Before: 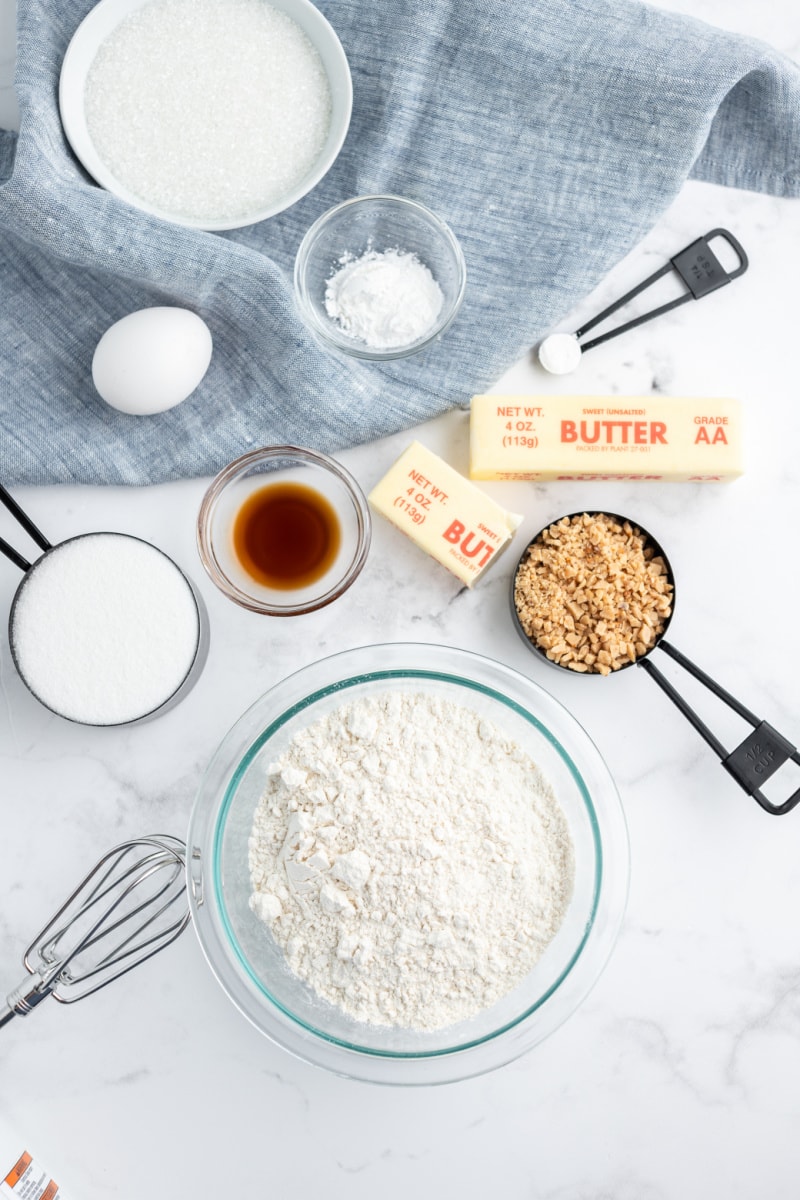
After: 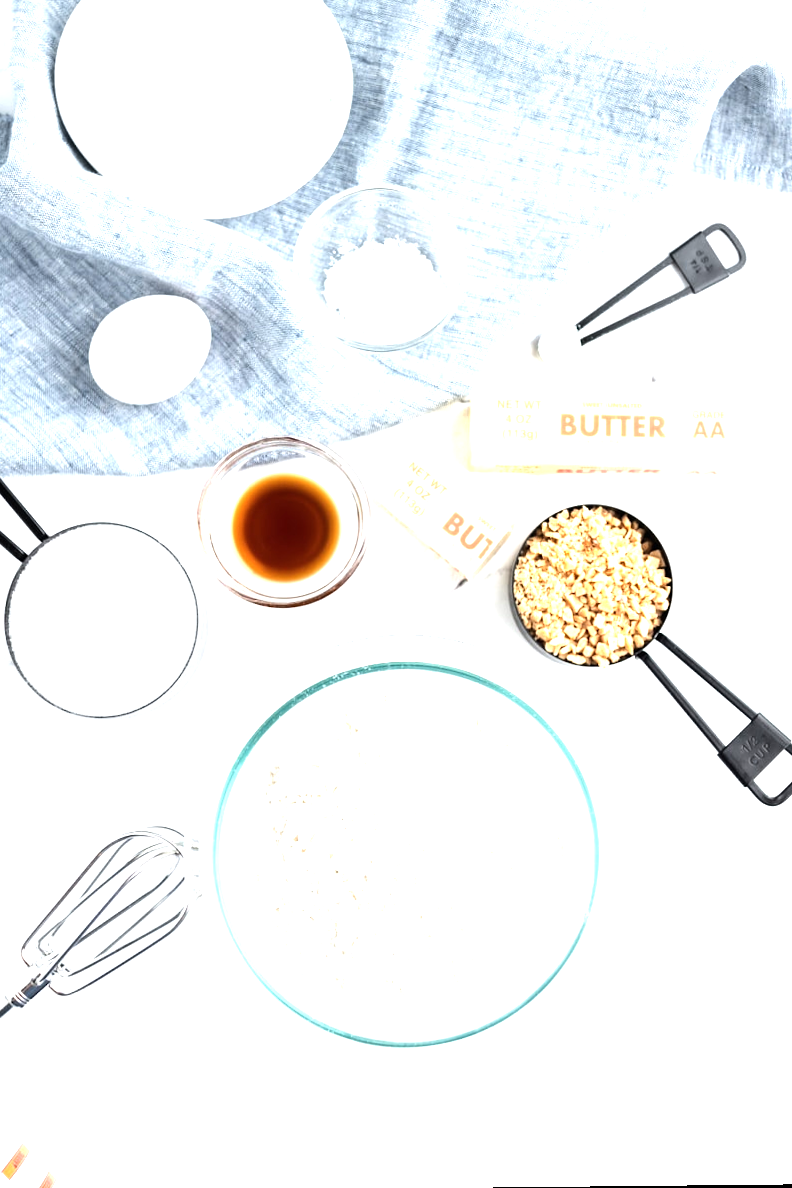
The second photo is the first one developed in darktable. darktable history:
rotate and perspective: rotation 0.174°, lens shift (vertical) 0.013, lens shift (horizontal) 0.019, shear 0.001, automatic cropping original format, crop left 0.007, crop right 0.991, crop top 0.016, crop bottom 0.997
exposure: exposure 0.77 EV, compensate highlight preservation false
tone equalizer: -8 EV -0.75 EV, -7 EV -0.7 EV, -6 EV -0.6 EV, -5 EV -0.4 EV, -3 EV 0.4 EV, -2 EV 0.6 EV, -1 EV 0.7 EV, +0 EV 0.75 EV, edges refinement/feathering 500, mask exposure compensation -1.57 EV, preserve details no
color zones: curves: ch0 [(0.25, 0.5) (0.428, 0.473) (0.75, 0.5)]; ch1 [(0.243, 0.479) (0.398, 0.452) (0.75, 0.5)]
